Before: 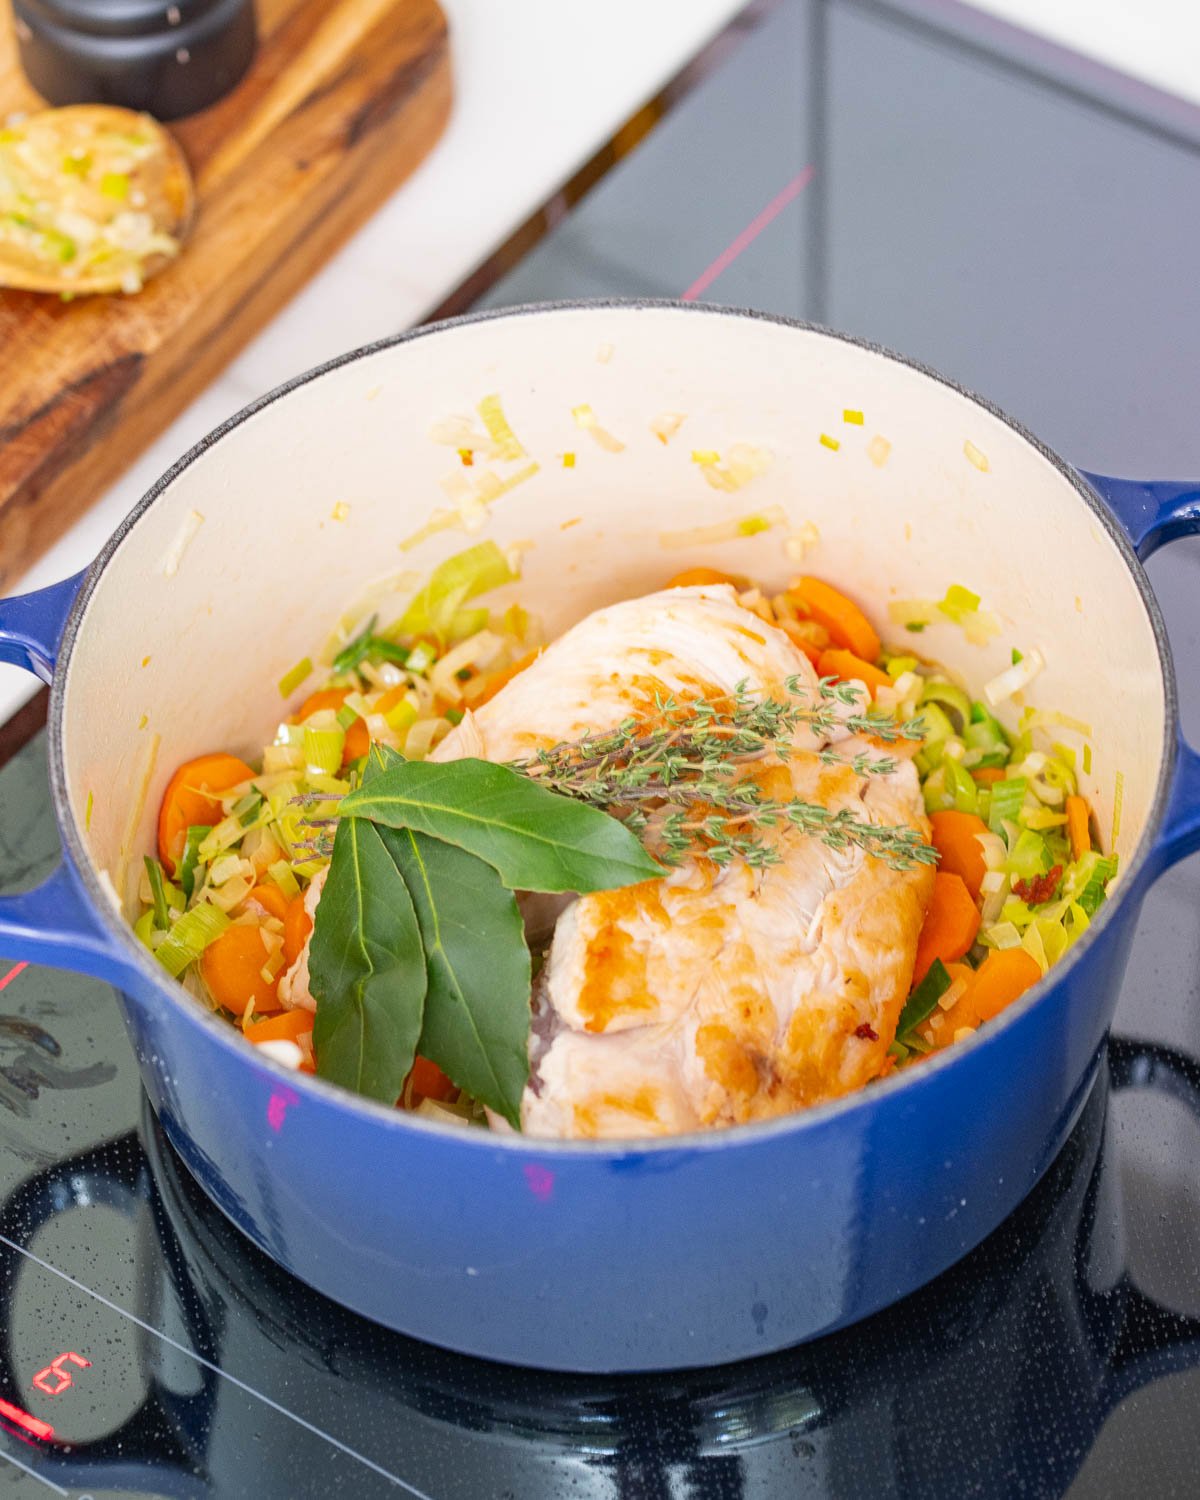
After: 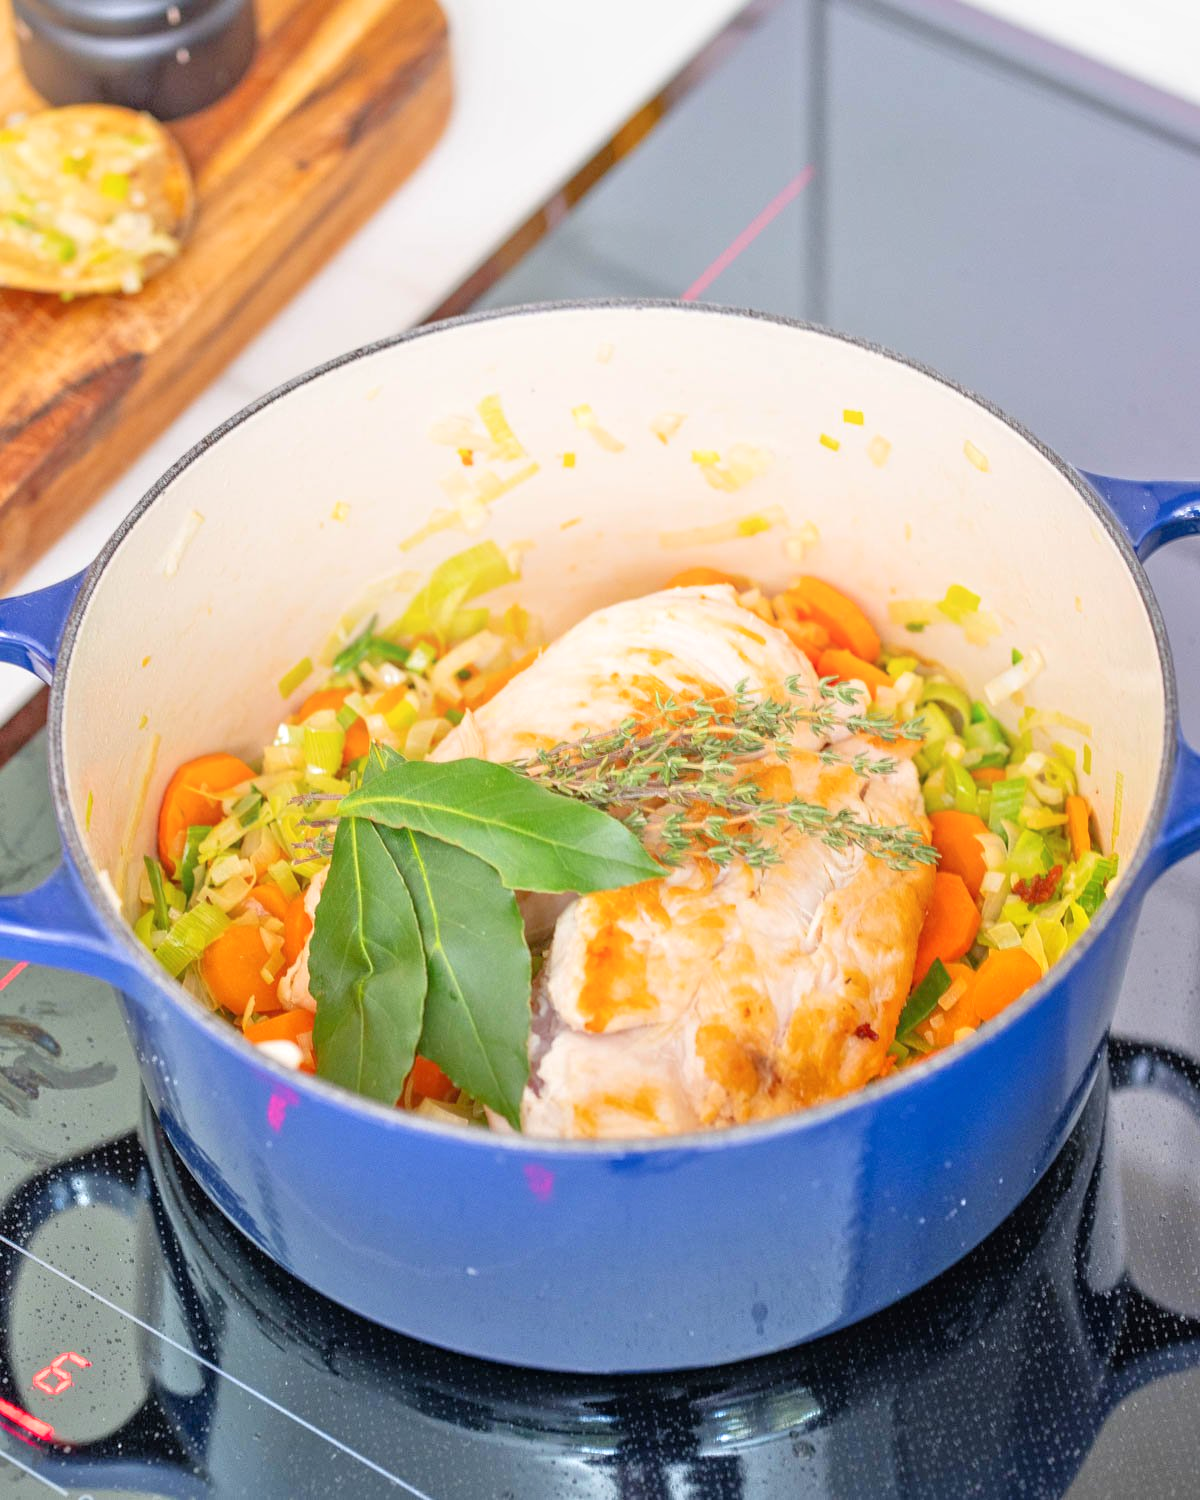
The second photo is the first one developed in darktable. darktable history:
shadows and highlights: radius 95.55, shadows -14.52, white point adjustment 0.239, highlights 32.89, compress 48.4%, soften with gaussian
tone equalizer: -7 EV 0.149 EV, -6 EV 0.629 EV, -5 EV 1.19 EV, -4 EV 1.32 EV, -3 EV 1.12 EV, -2 EV 0.6 EV, -1 EV 0.163 EV, mask exposure compensation -0.508 EV
